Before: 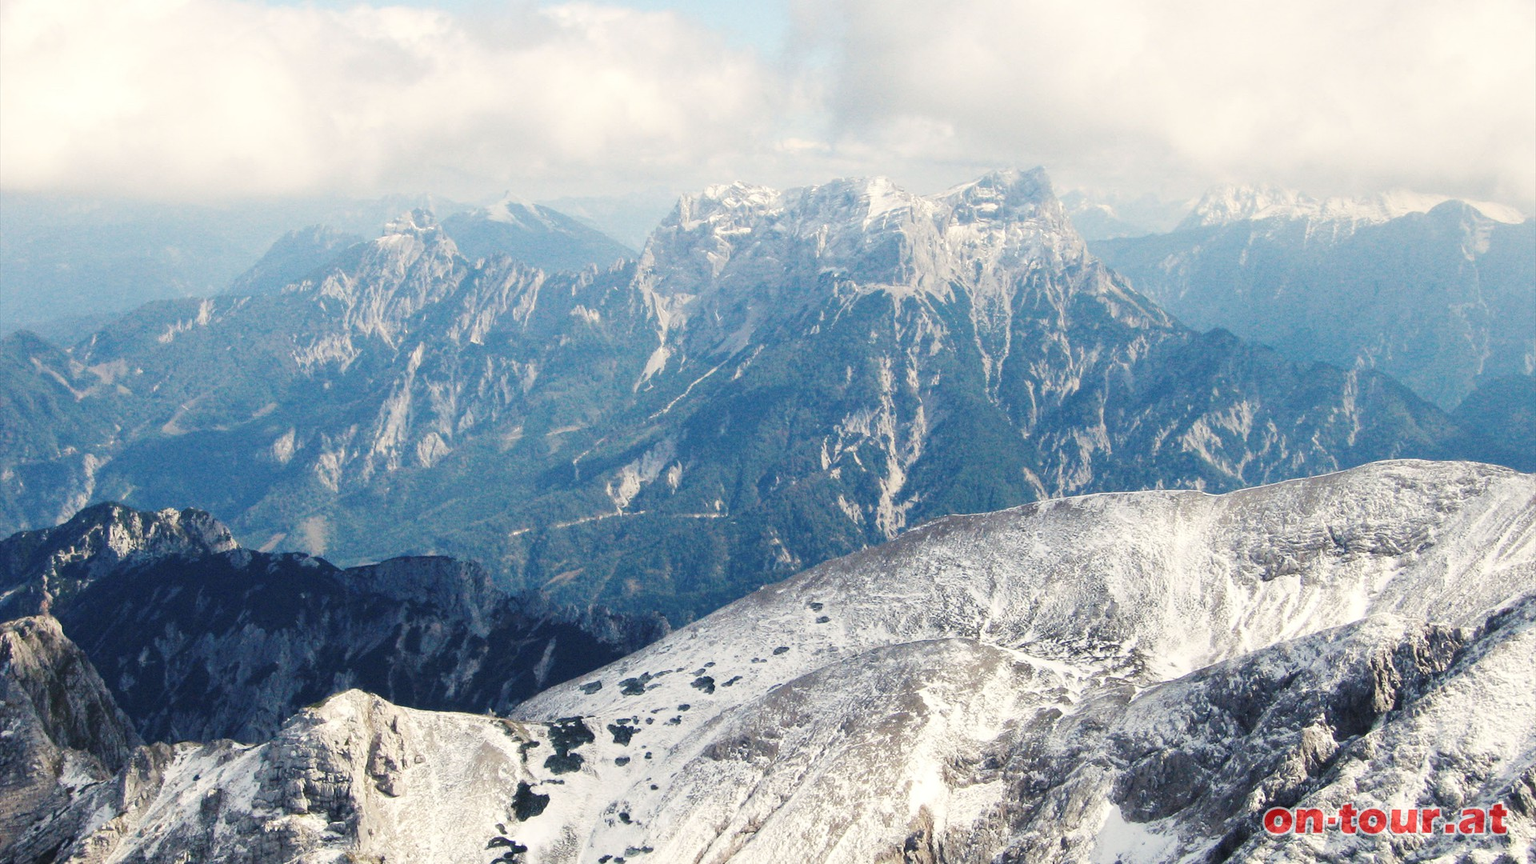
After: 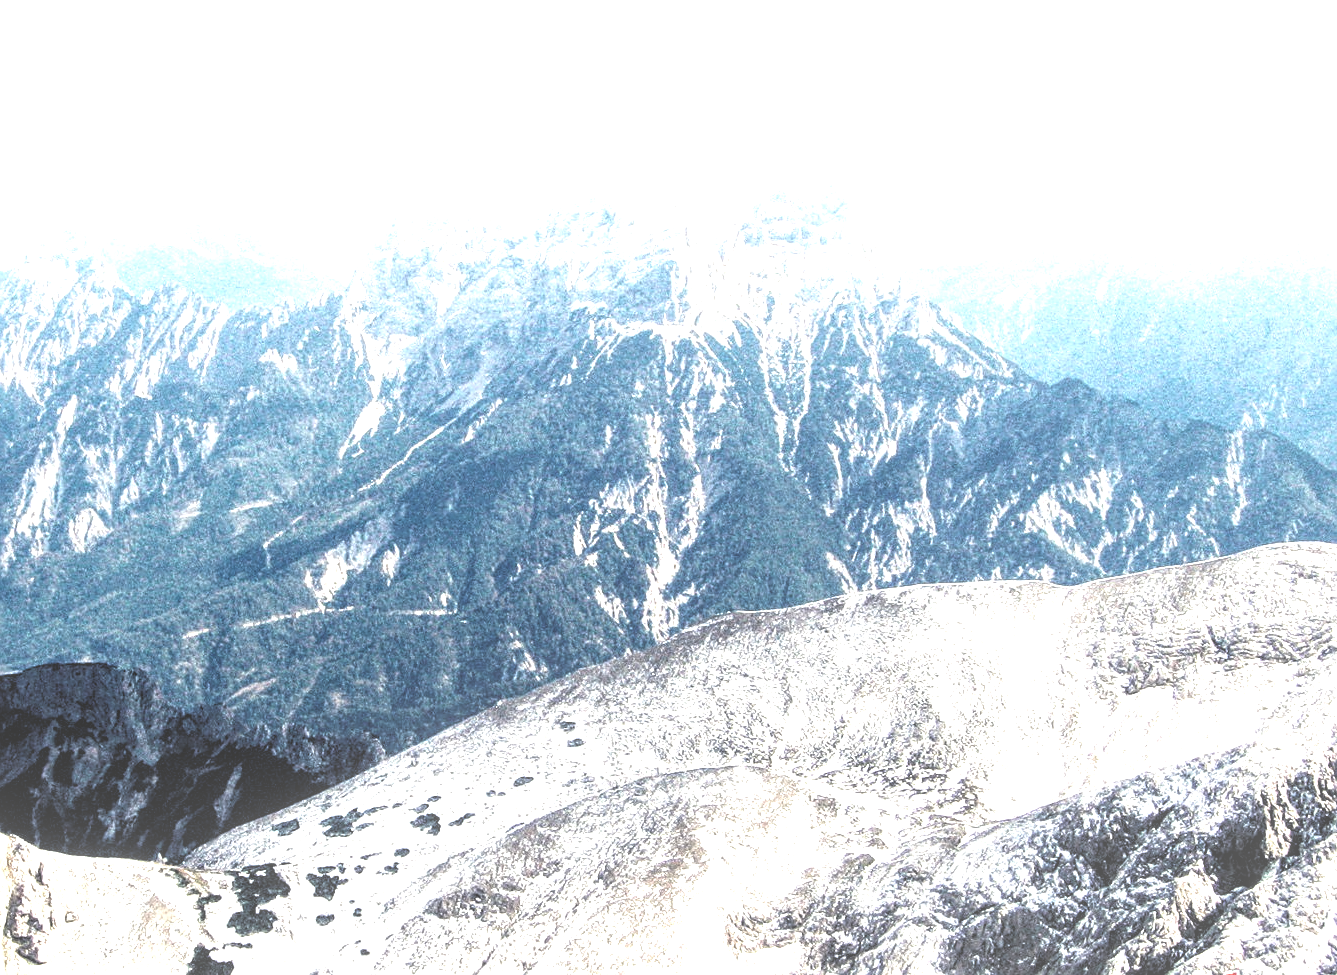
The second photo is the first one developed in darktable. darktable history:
sharpen: on, module defaults
crop and rotate: left 23.632%, top 3.033%, right 6.682%, bottom 6.644%
local contrast: highlights 71%, shadows 22%, midtone range 0.197
exposure: exposure 0.204 EV, compensate exposure bias true, compensate highlight preservation false
levels: levels [0.129, 0.519, 0.867]
color balance rgb: perceptual saturation grading › global saturation 0.203%, perceptual saturation grading › highlights -25.295%, perceptual saturation grading › shadows 29.843%, perceptual brilliance grading › global brilliance 14.251%, perceptual brilliance grading › shadows -35.686%
